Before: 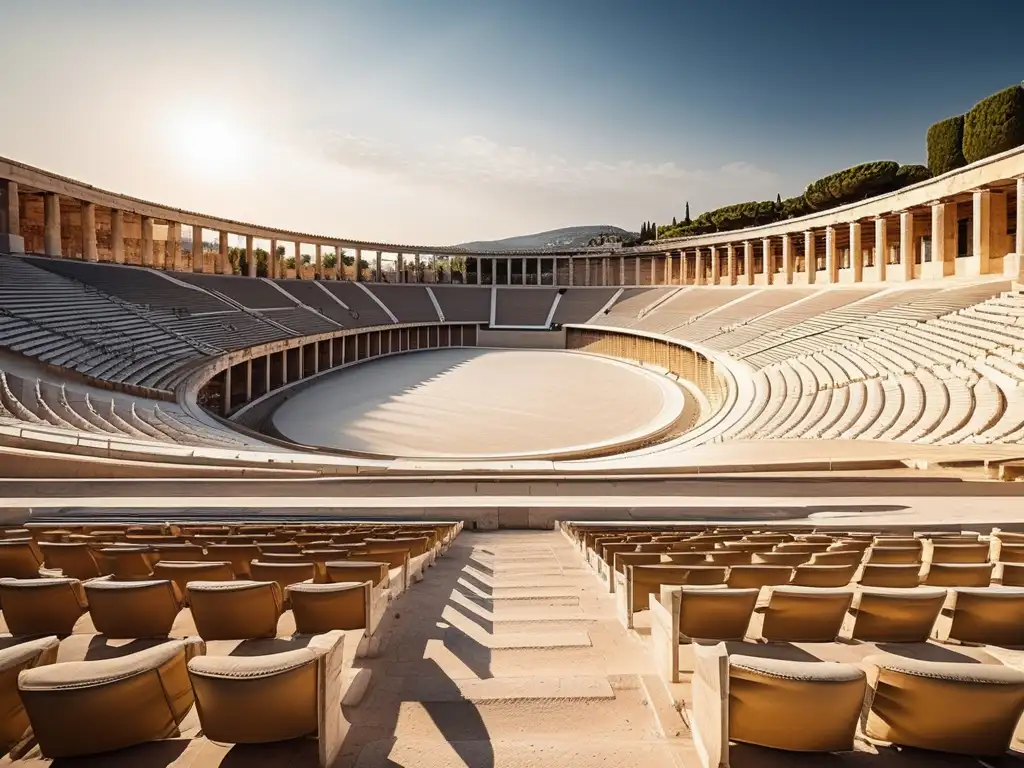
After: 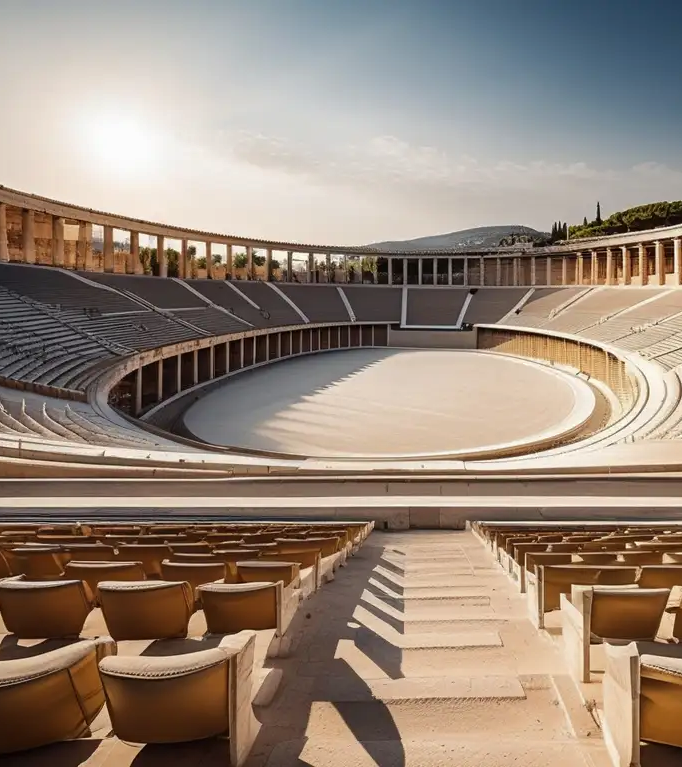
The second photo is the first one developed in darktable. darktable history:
base curve: curves: ch0 [(0, 0) (0.74, 0.67) (1, 1)]
crop and rotate: left 8.786%, right 24.548%
